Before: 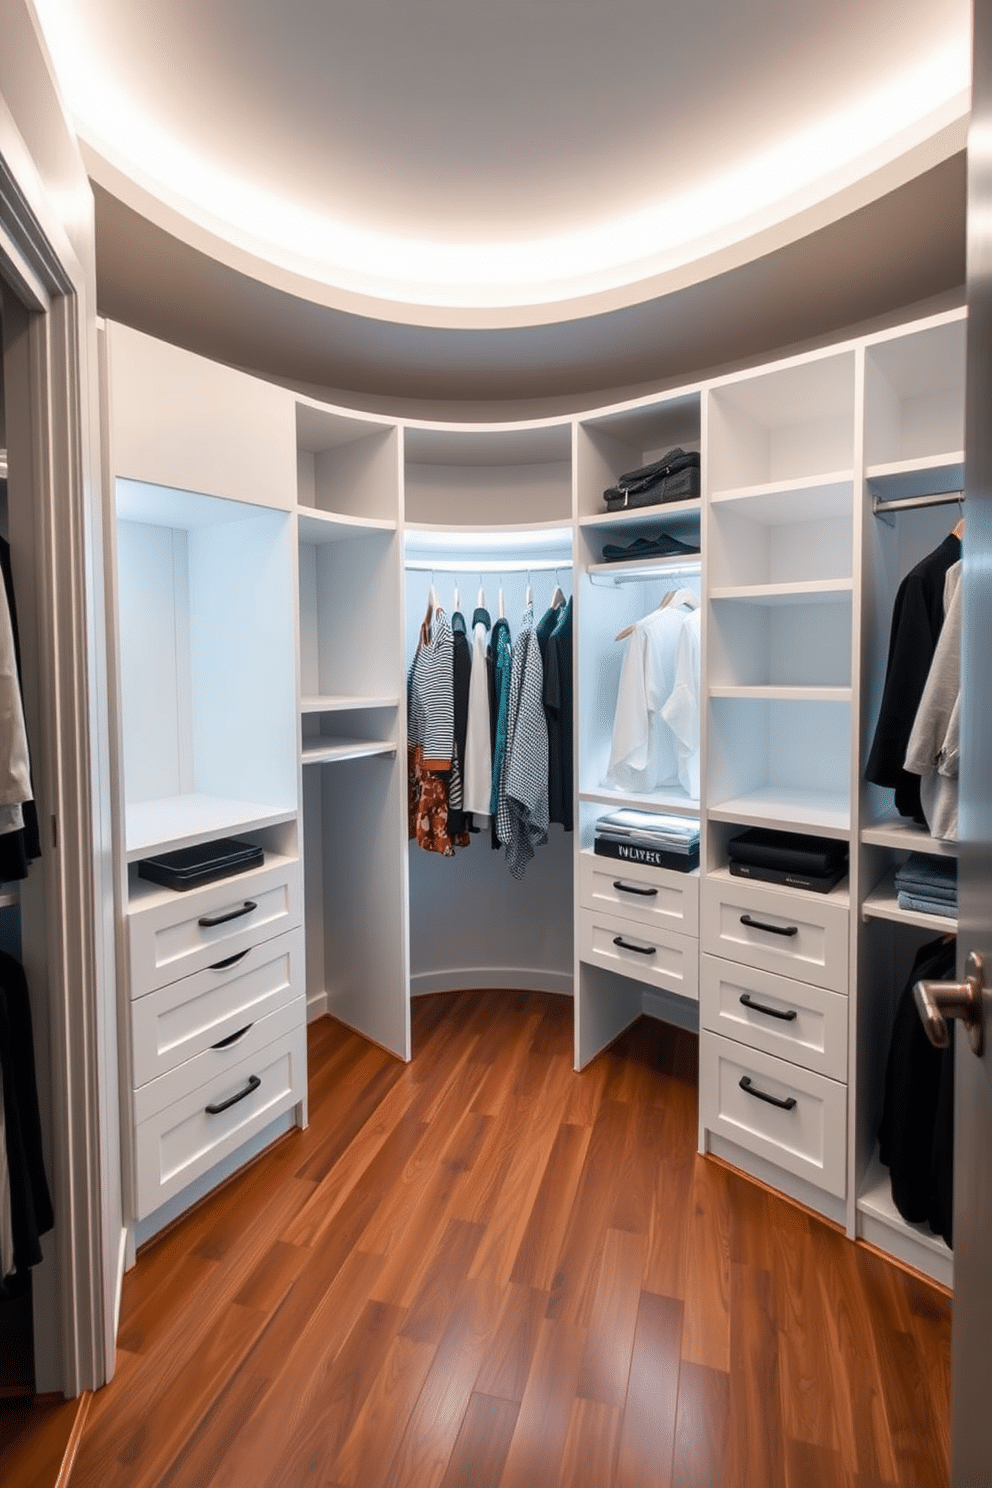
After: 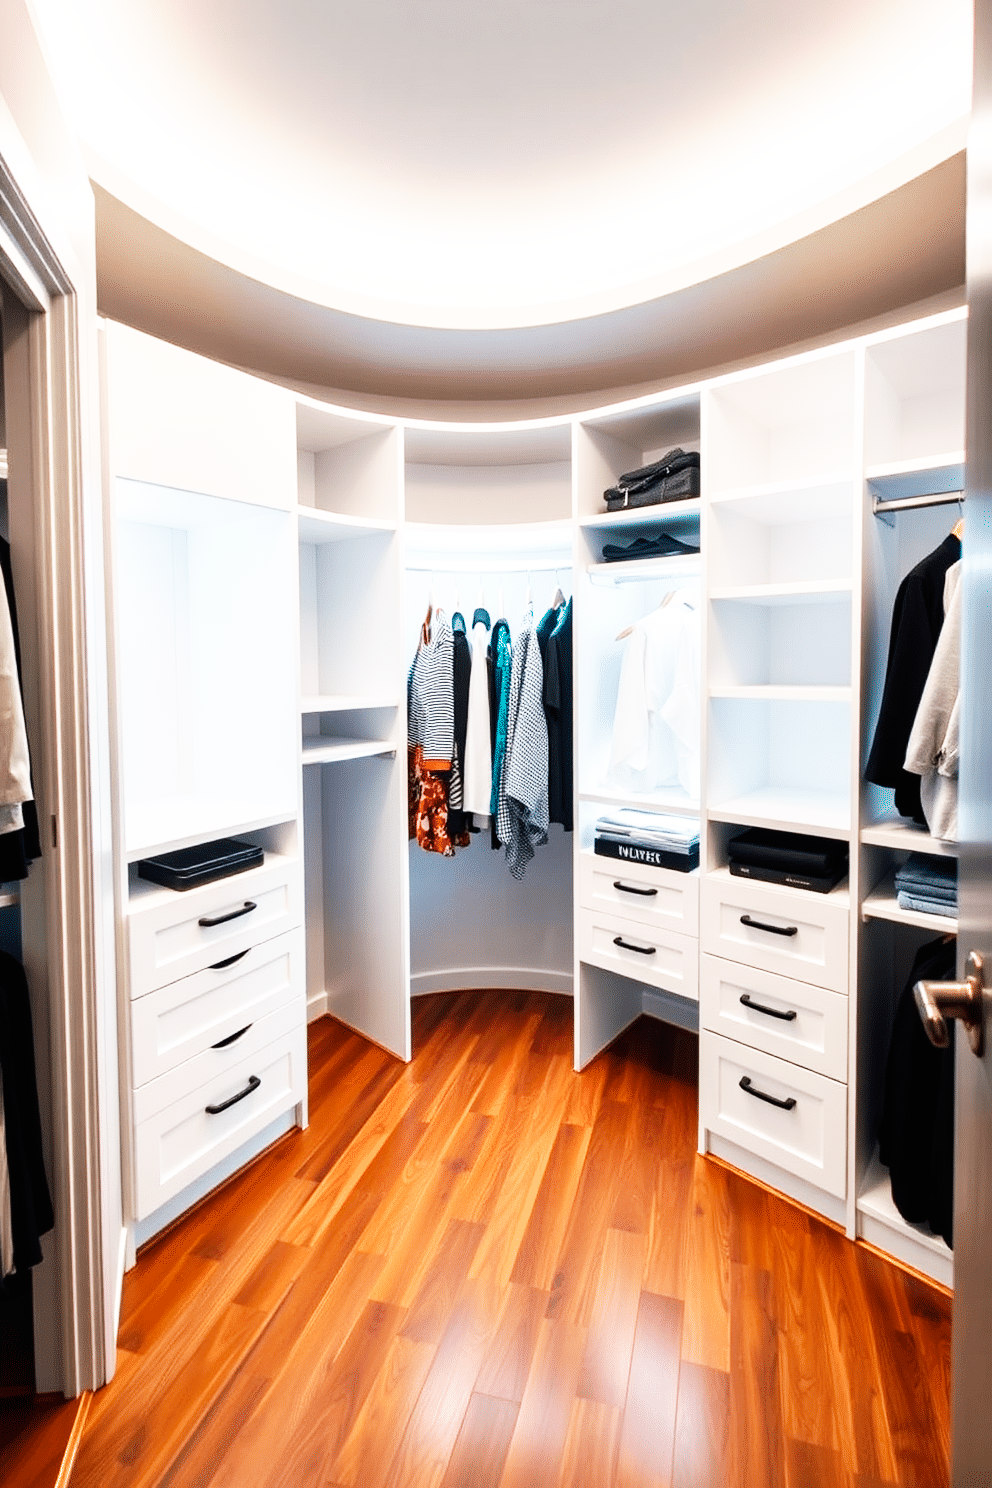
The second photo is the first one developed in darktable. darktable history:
velvia: strength 6.19%
base curve: curves: ch0 [(0, 0) (0.007, 0.004) (0.027, 0.03) (0.046, 0.07) (0.207, 0.54) (0.442, 0.872) (0.673, 0.972) (1, 1)], preserve colors none
